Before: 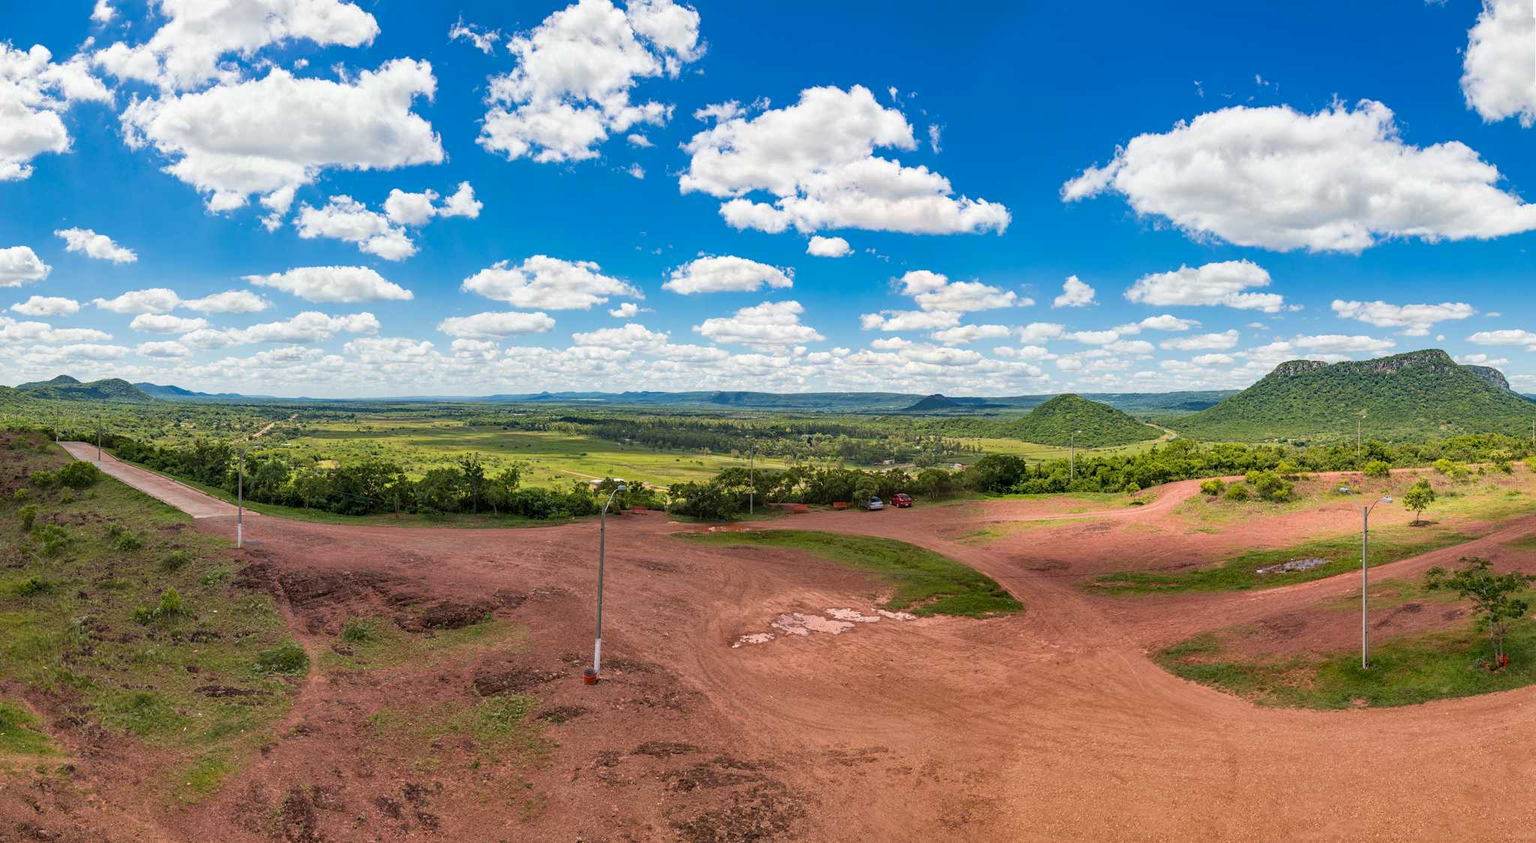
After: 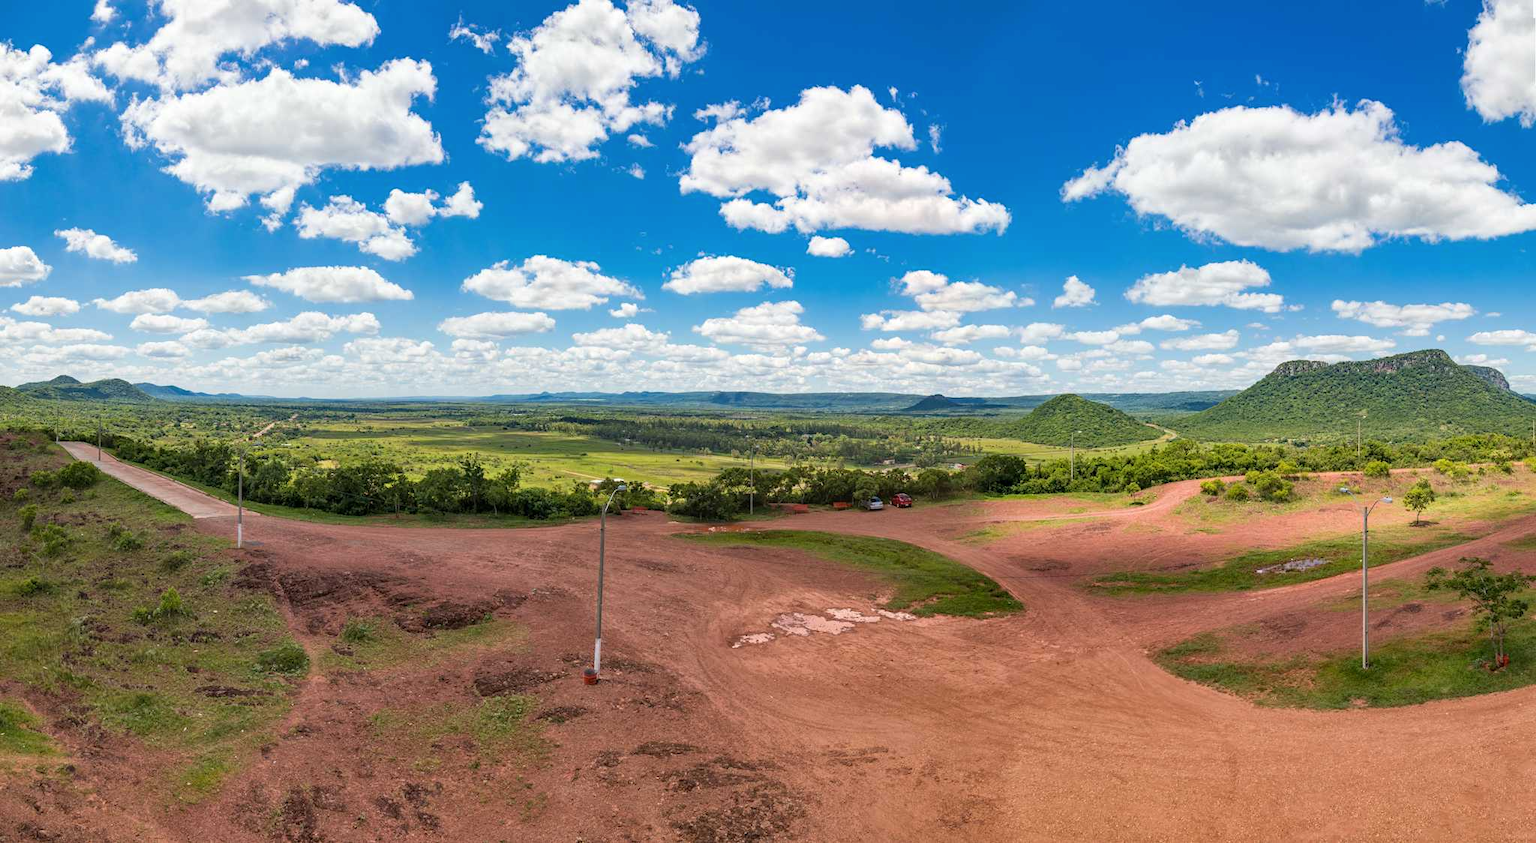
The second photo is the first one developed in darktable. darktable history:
shadows and highlights: shadows -8.37, white point adjustment 1.49, highlights 8.76
